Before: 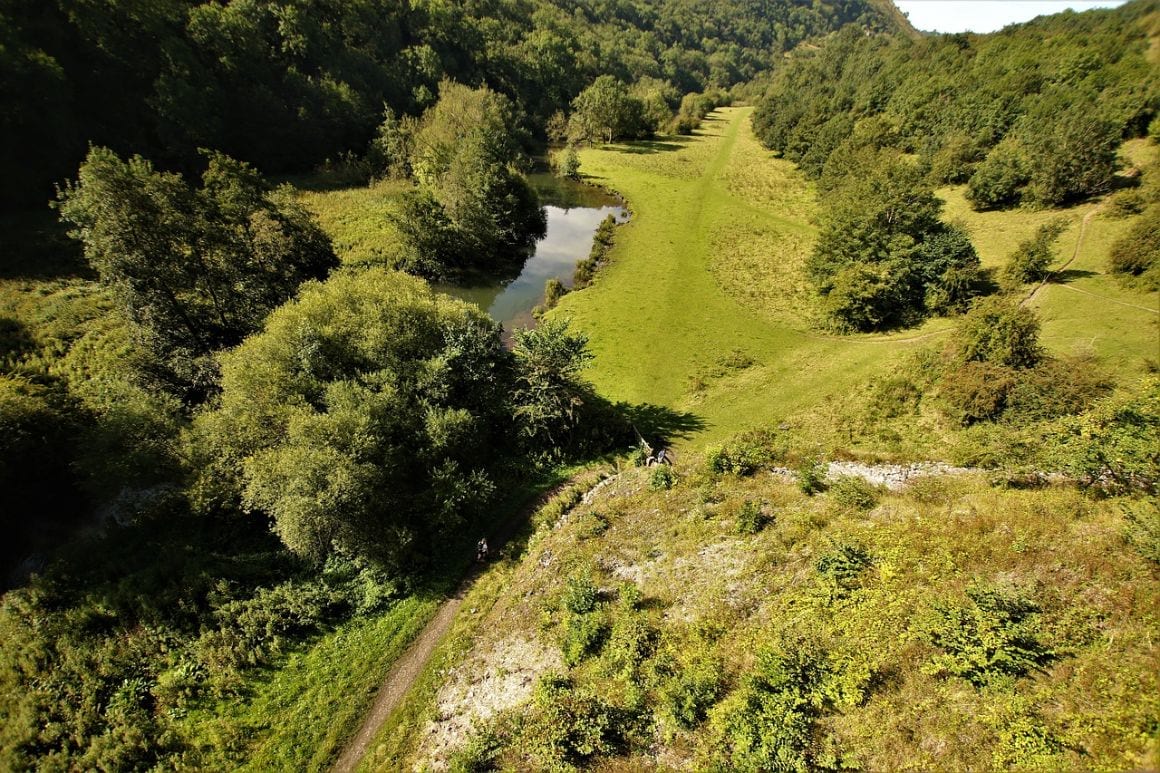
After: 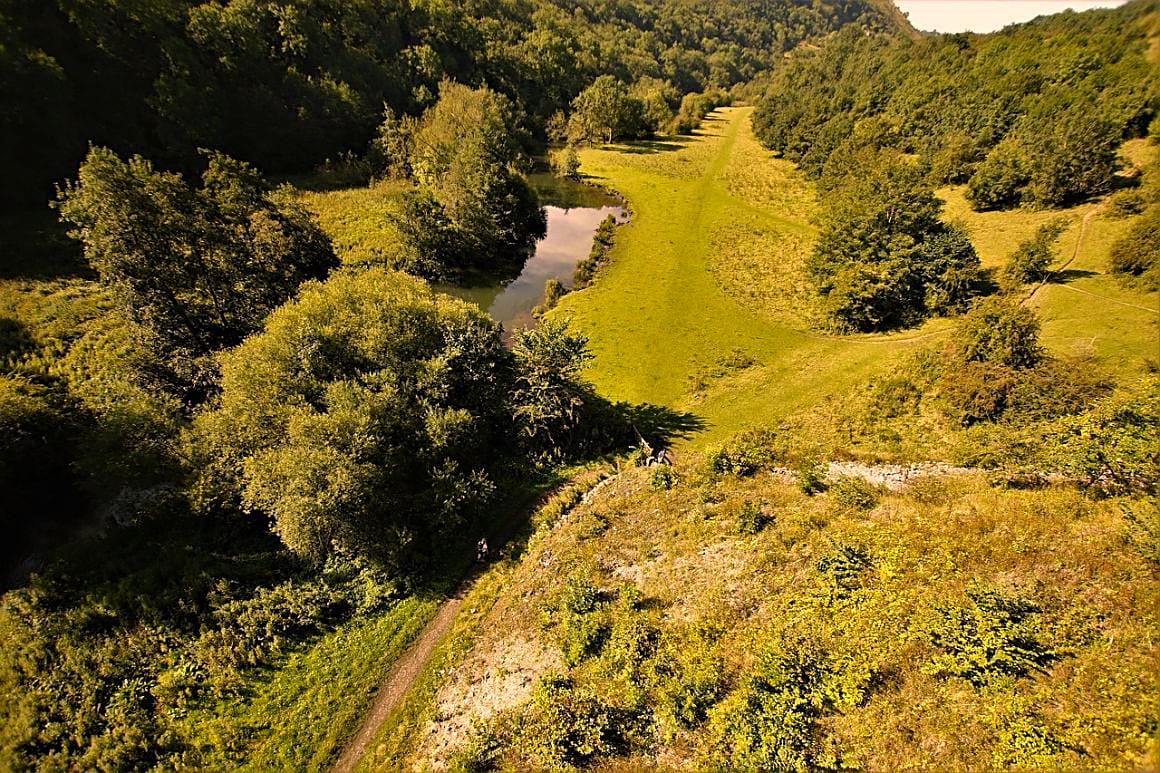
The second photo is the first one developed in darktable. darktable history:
sharpen: on, module defaults
color correction: highlights a* 17.55, highlights b* 18.42
